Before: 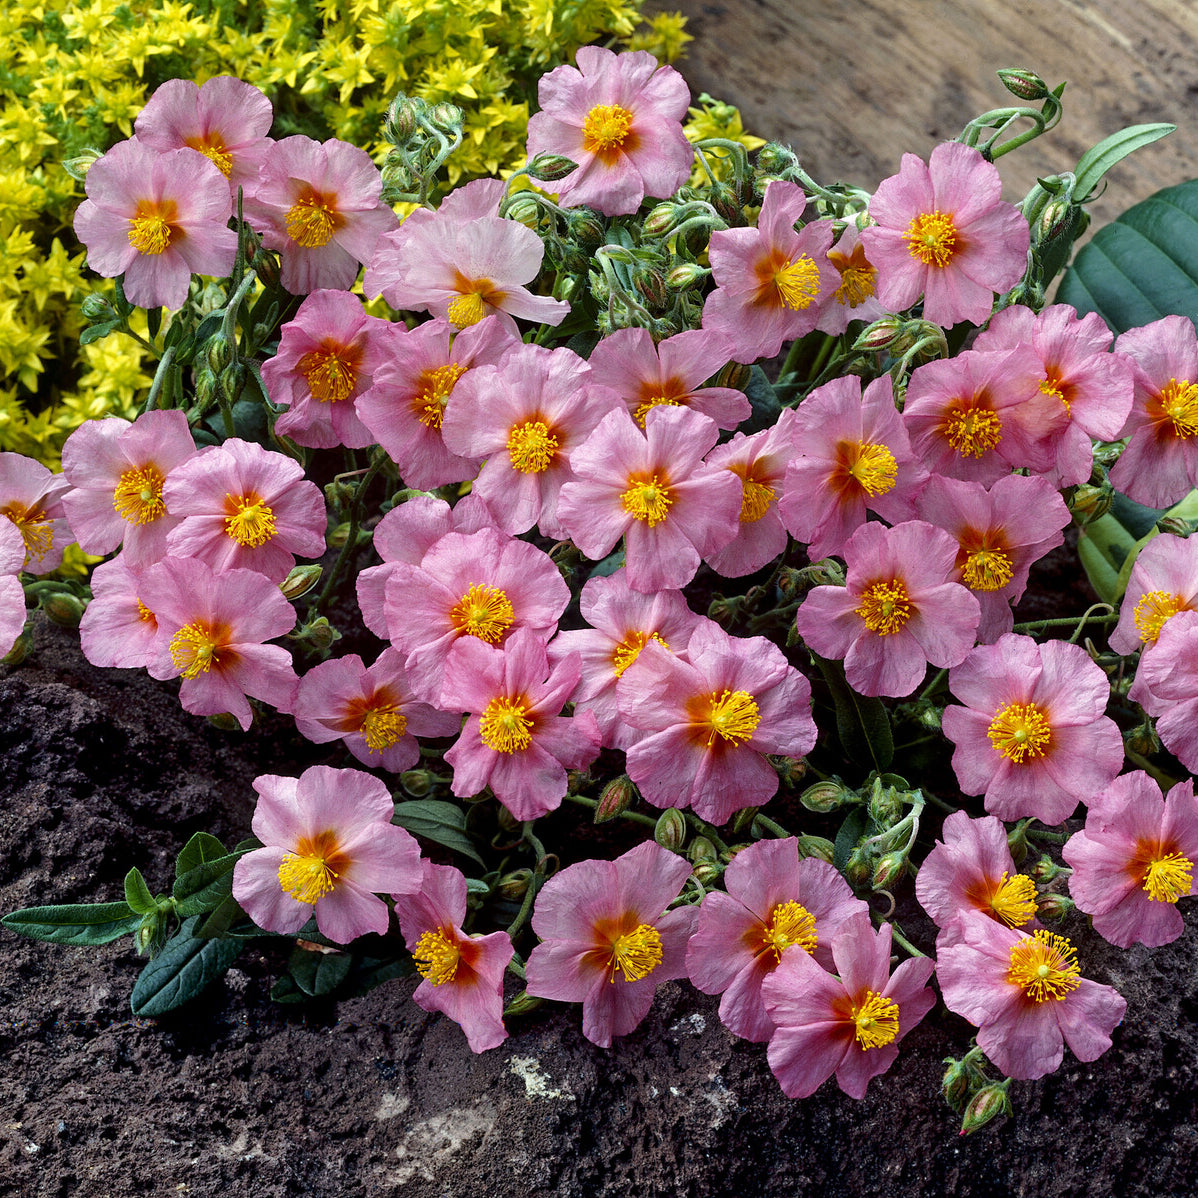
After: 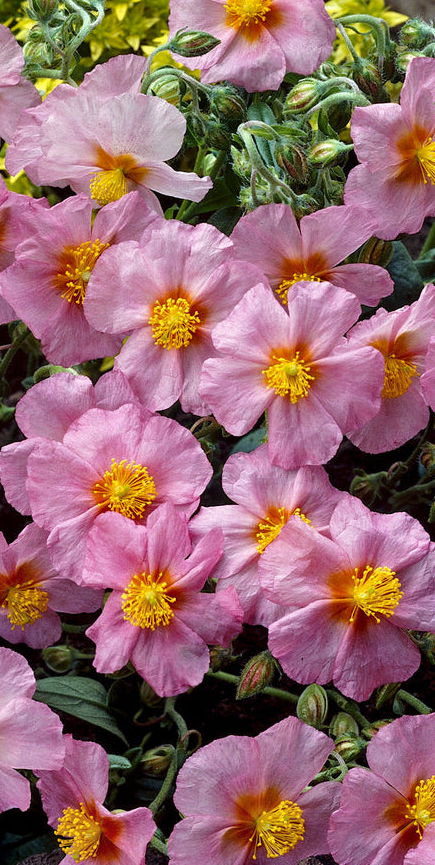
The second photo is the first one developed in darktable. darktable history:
crop and rotate: left 29.897%, top 10.366%, right 33.757%, bottom 17.37%
shadows and highlights: low approximation 0.01, soften with gaussian
